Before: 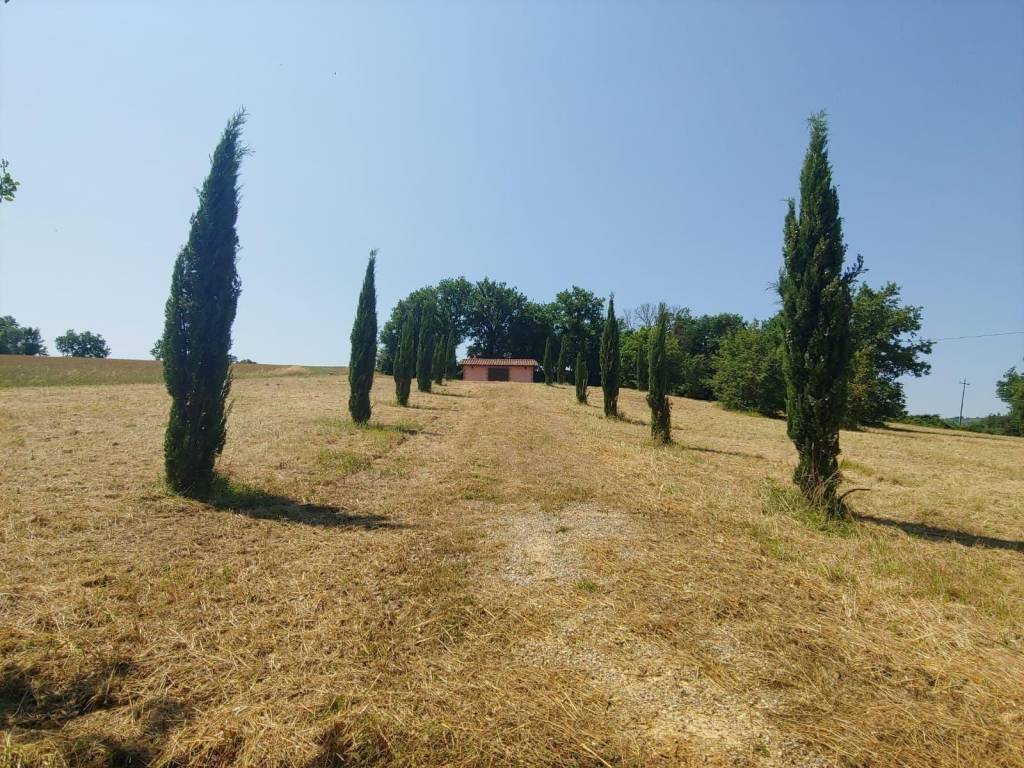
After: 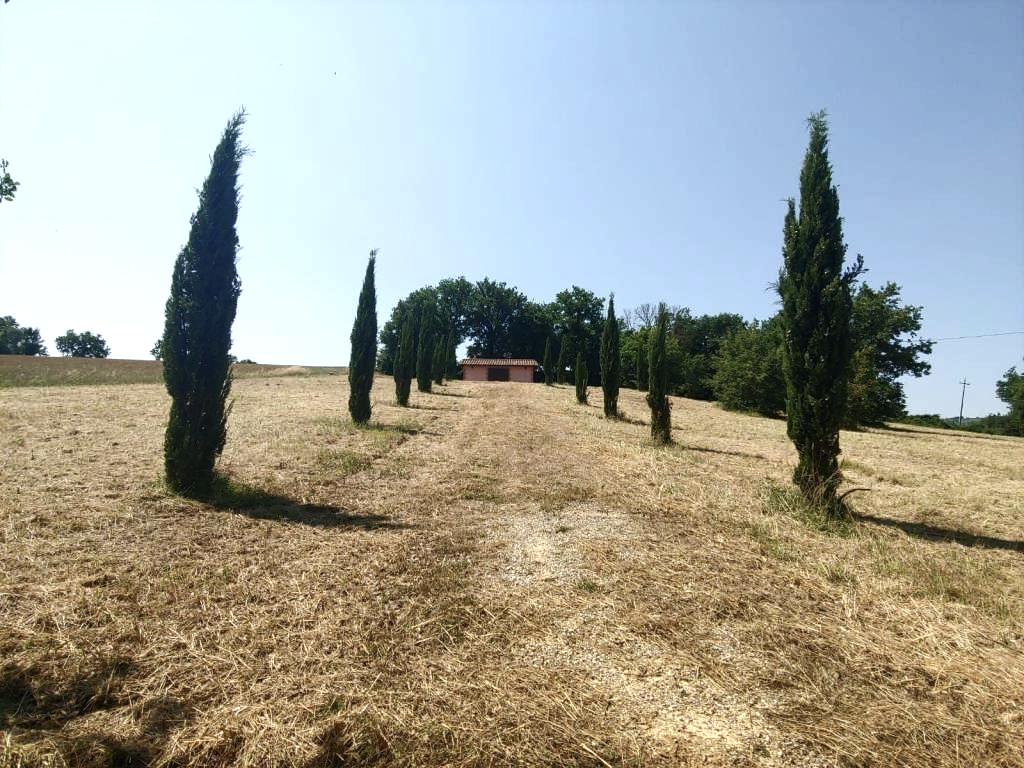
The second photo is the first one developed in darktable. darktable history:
exposure: black level correction 0, exposure 0.5 EV, compensate highlight preservation false
color balance rgb: perceptual saturation grading › highlights -31.88%, perceptual saturation grading › mid-tones 5.8%, perceptual saturation grading › shadows 18.12%, perceptual brilliance grading › highlights 3.62%, perceptual brilliance grading › mid-tones -18.12%, perceptual brilliance grading › shadows -41.3%
